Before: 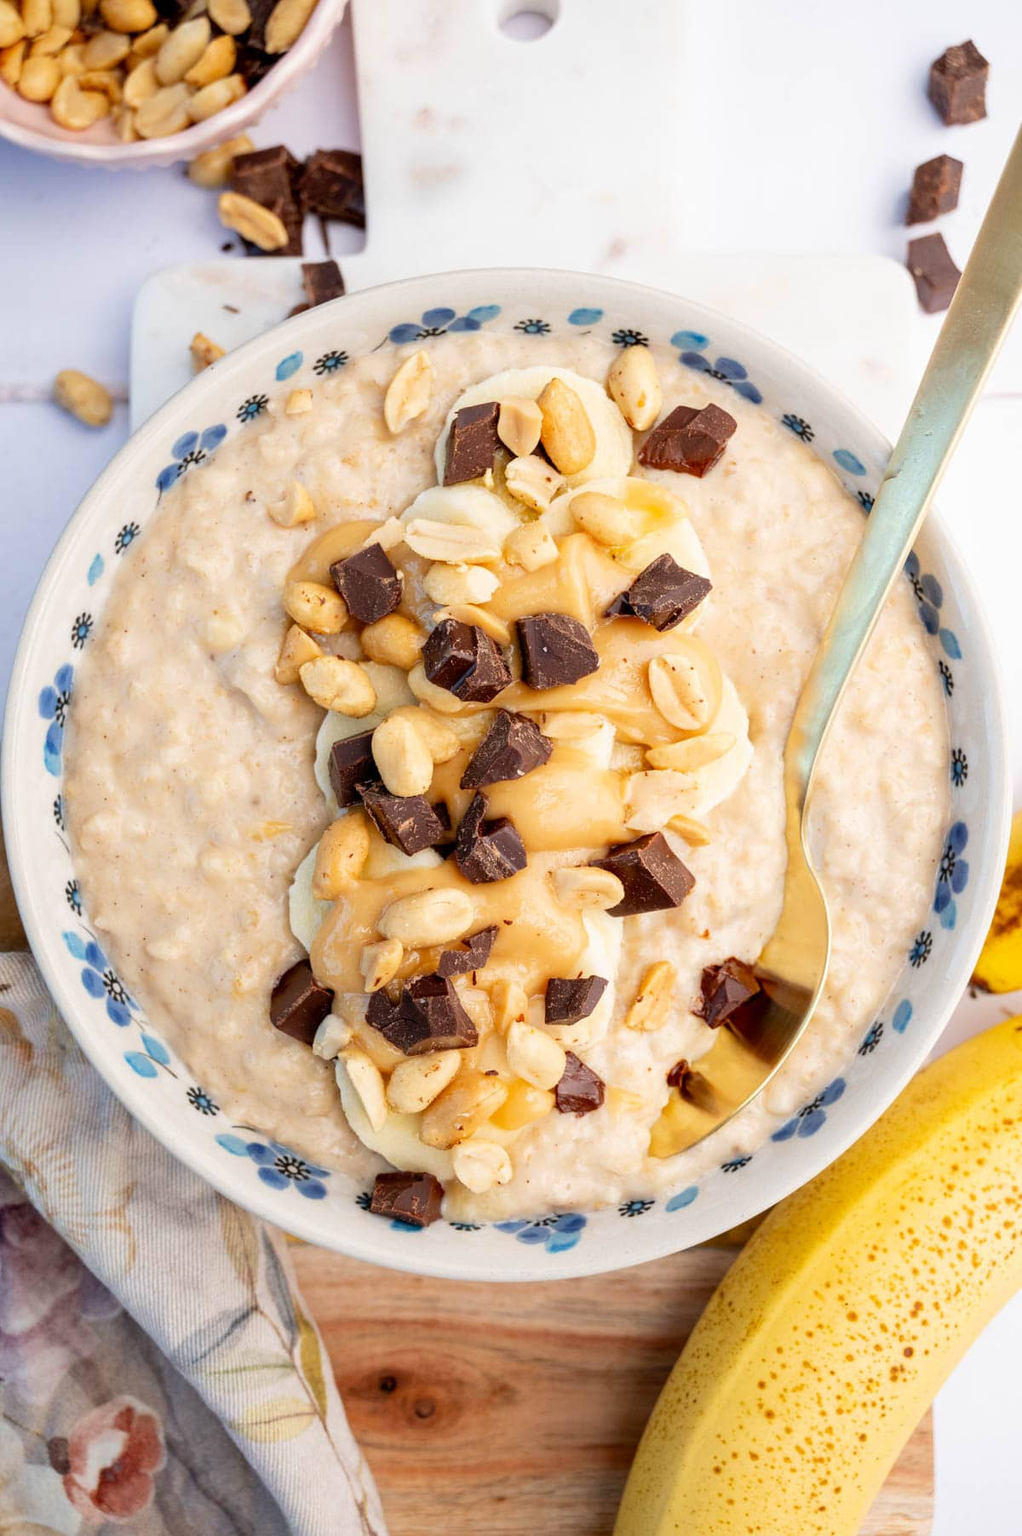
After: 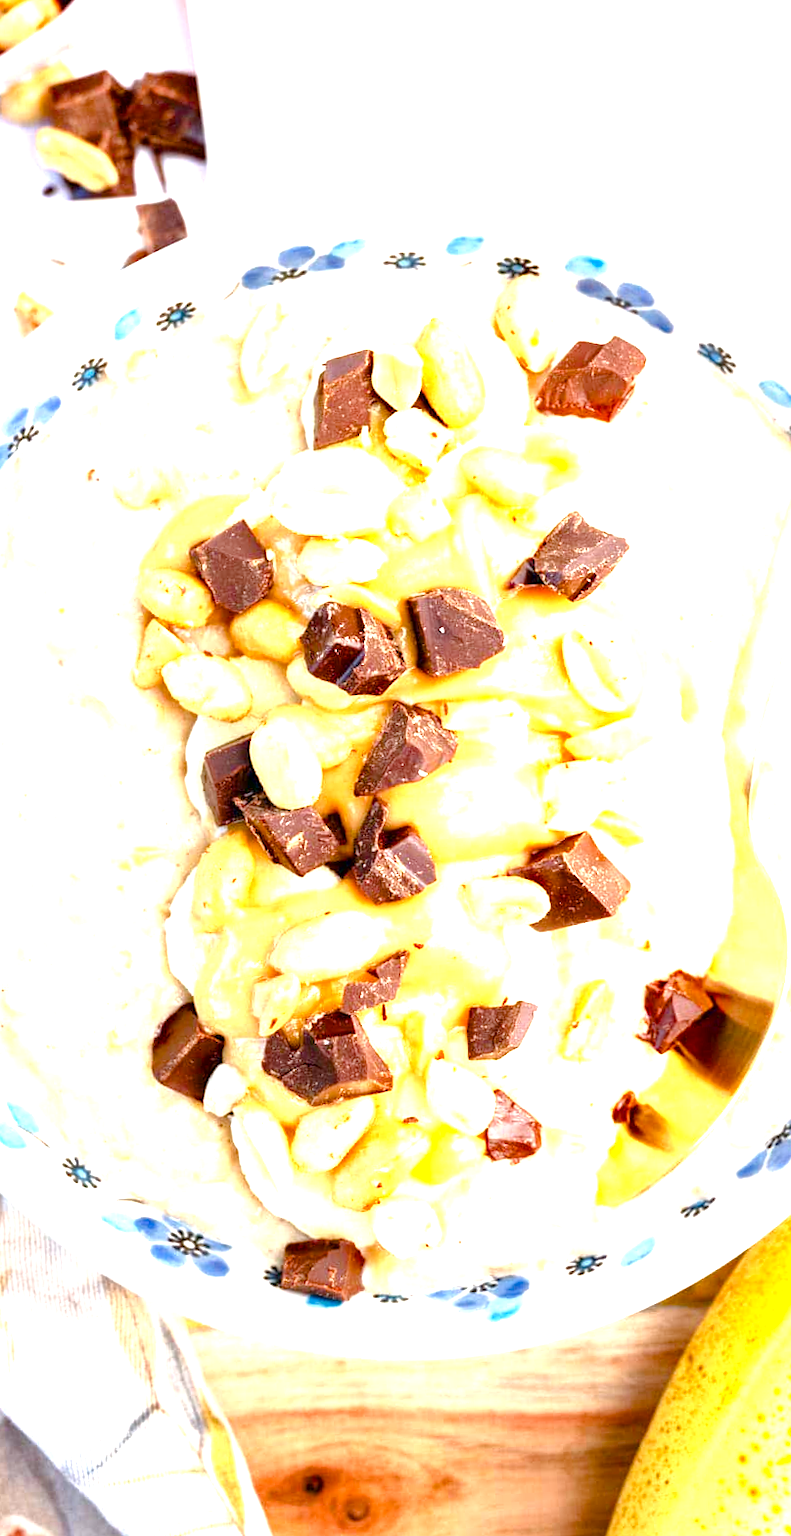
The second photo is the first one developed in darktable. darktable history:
exposure: black level correction 0, exposure 1.741 EV, compensate exposure bias true, compensate highlight preservation false
crop and rotate: left 15.446%, right 17.836%
rotate and perspective: rotation -3.52°, crop left 0.036, crop right 0.964, crop top 0.081, crop bottom 0.919
local contrast: mode bilateral grid, contrast 20, coarseness 50, detail 130%, midtone range 0.2
white balance: red 0.986, blue 1.01
color balance rgb: perceptual saturation grading › global saturation 35%, perceptual saturation grading › highlights -30%, perceptual saturation grading › shadows 35%, perceptual brilliance grading › global brilliance 3%, perceptual brilliance grading › highlights -3%, perceptual brilliance grading › shadows 3%
